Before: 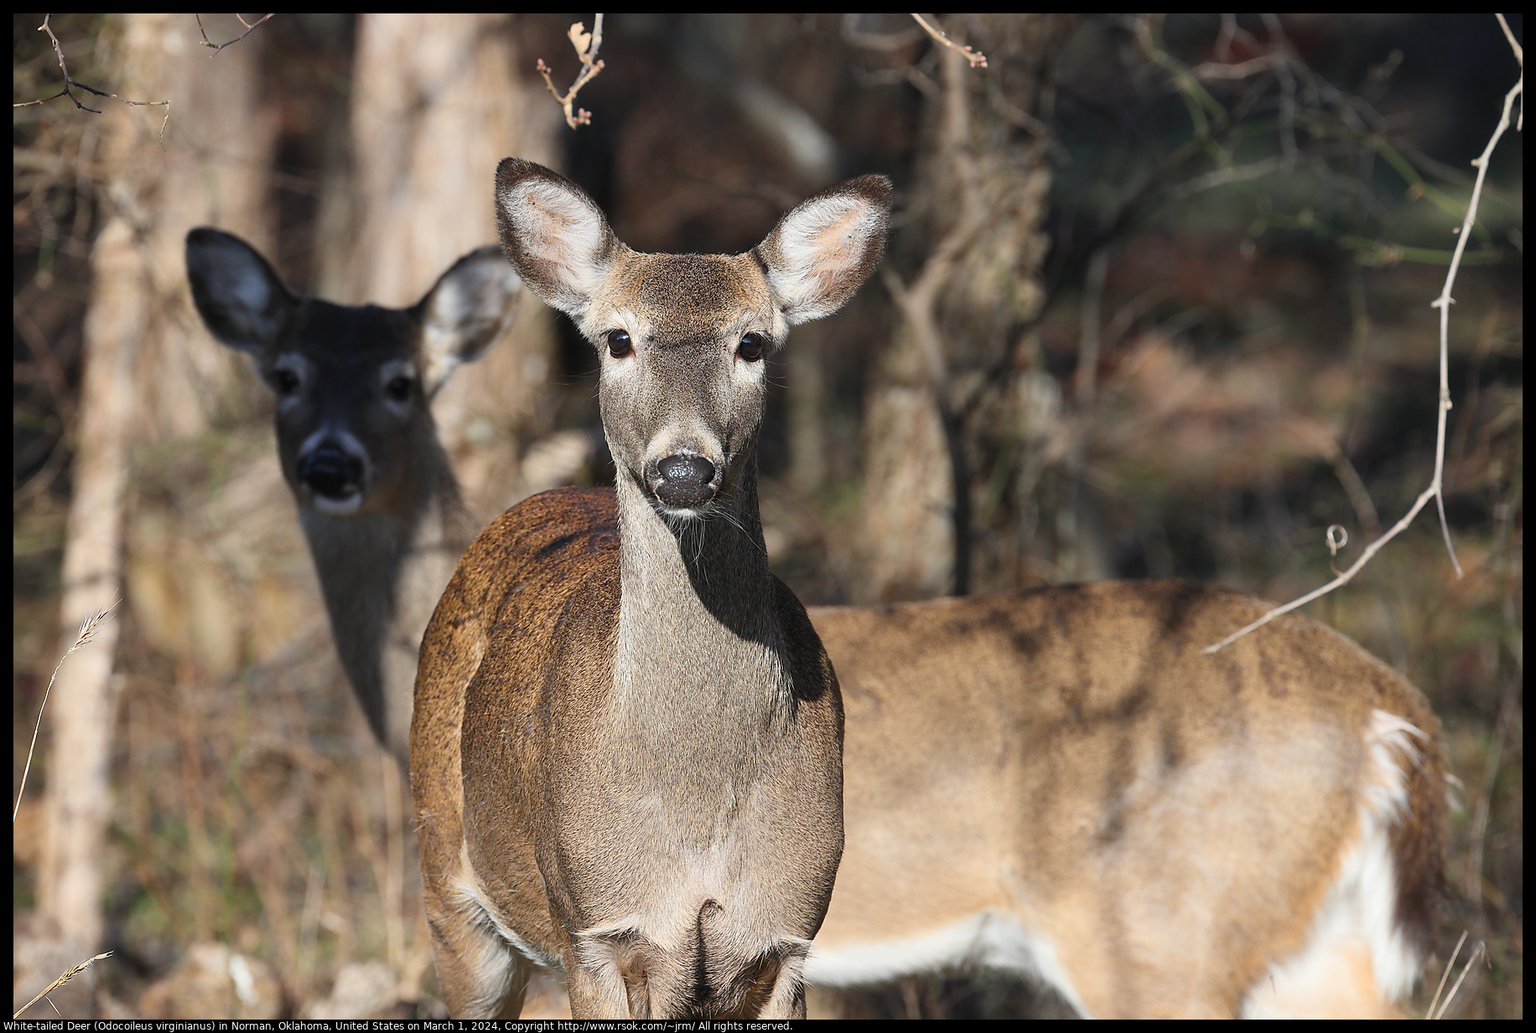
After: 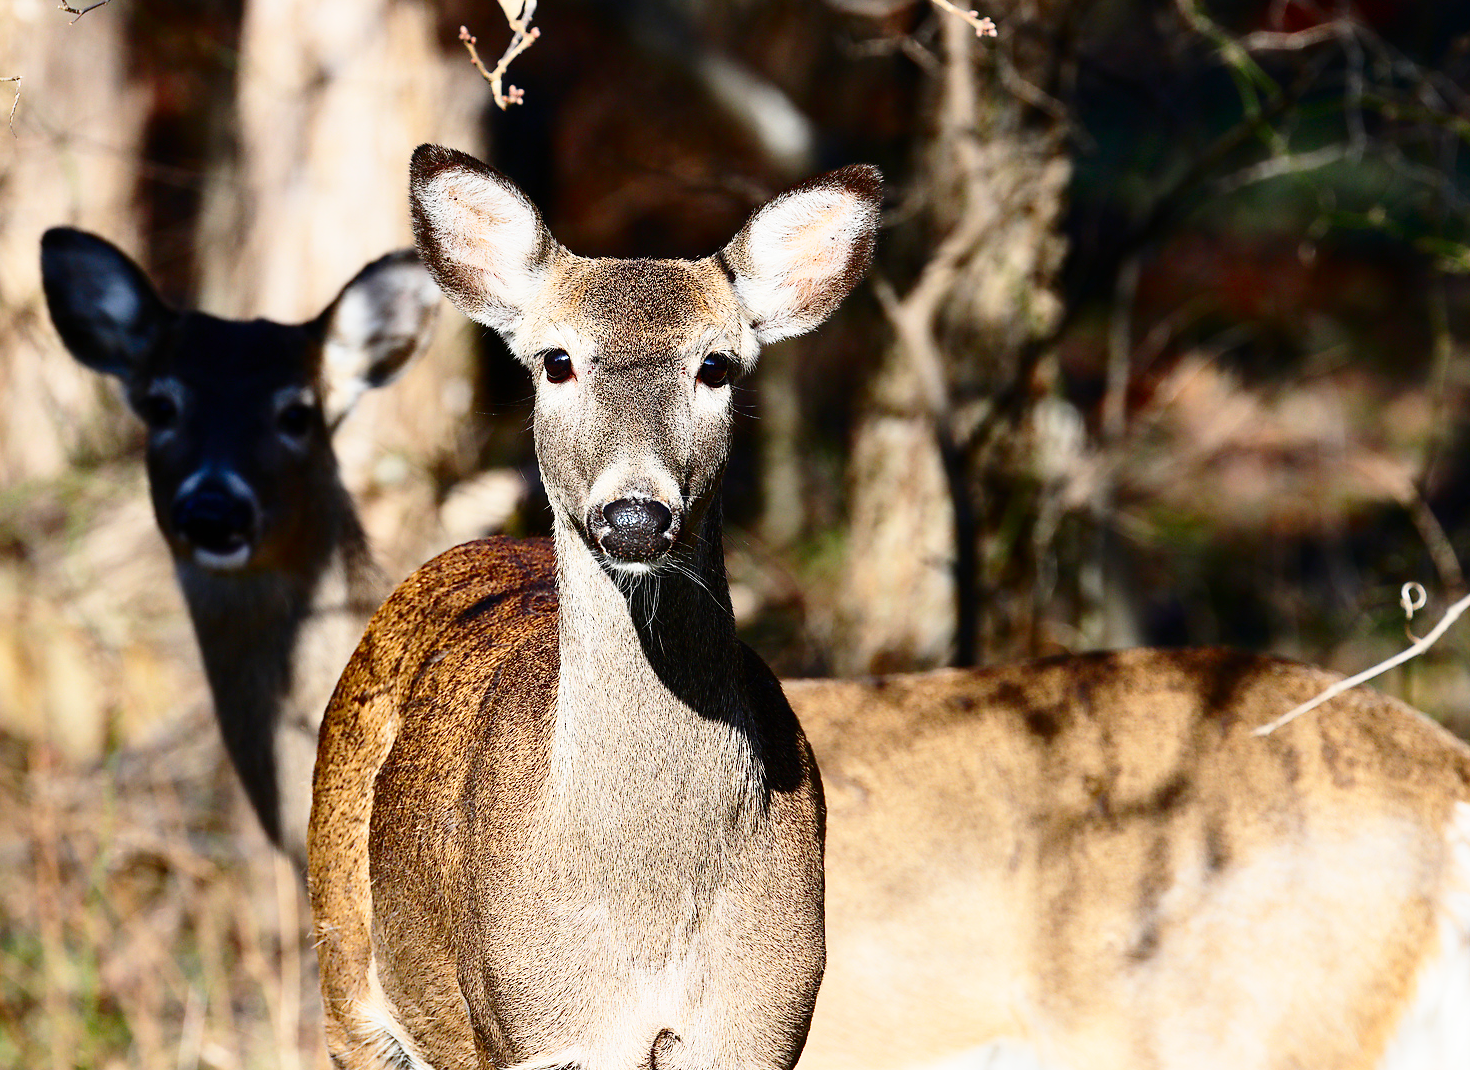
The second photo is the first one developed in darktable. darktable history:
crop: left 9.907%, top 3.573%, right 9.241%, bottom 9.498%
base curve: curves: ch0 [(0, 0) (0.028, 0.03) (0.121, 0.232) (0.46, 0.748) (0.859, 0.968) (1, 1)], preserve colors none
contrast brightness saturation: contrast 0.224, brightness -0.191, saturation 0.238
